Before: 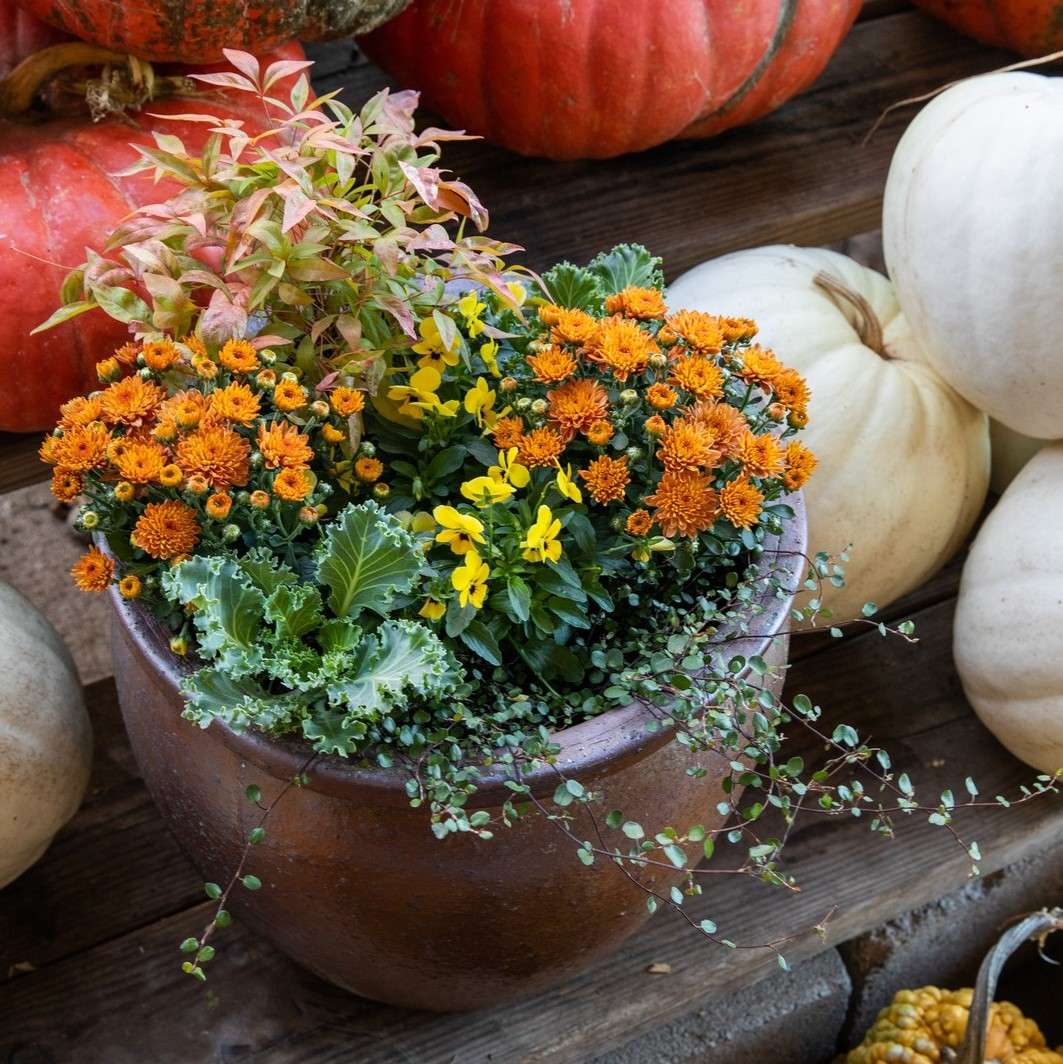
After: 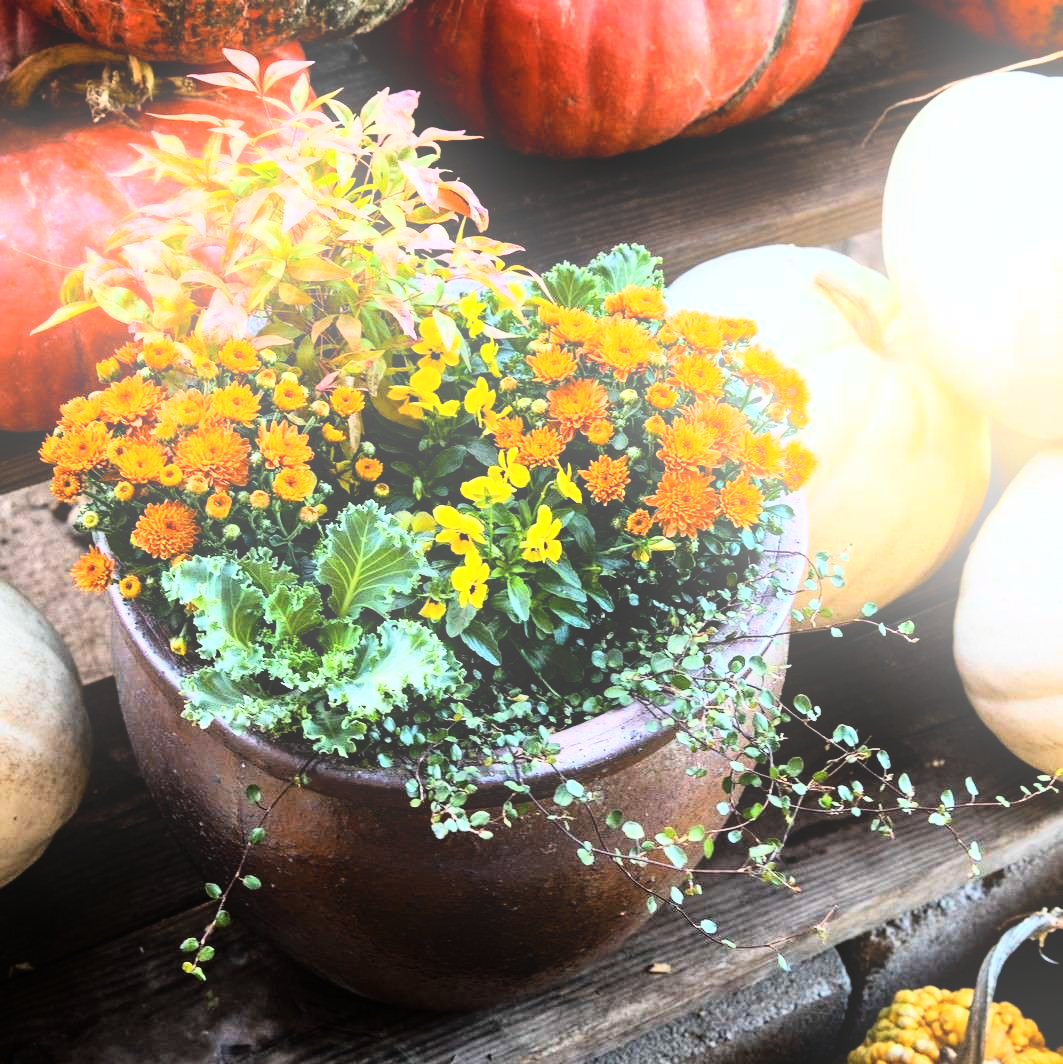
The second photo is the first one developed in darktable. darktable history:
bloom: on, module defaults
rgb curve: curves: ch0 [(0, 0) (0.21, 0.15) (0.24, 0.21) (0.5, 0.75) (0.75, 0.96) (0.89, 0.99) (1, 1)]; ch1 [(0, 0.02) (0.21, 0.13) (0.25, 0.2) (0.5, 0.67) (0.75, 0.9) (0.89, 0.97) (1, 1)]; ch2 [(0, 0.02) (0.21, 0.13) (0.25, 0.2) (0.5, 0.67) (0.75, 0.9) (0.89, 0.97) (1, 1)], compensate middle gray true
